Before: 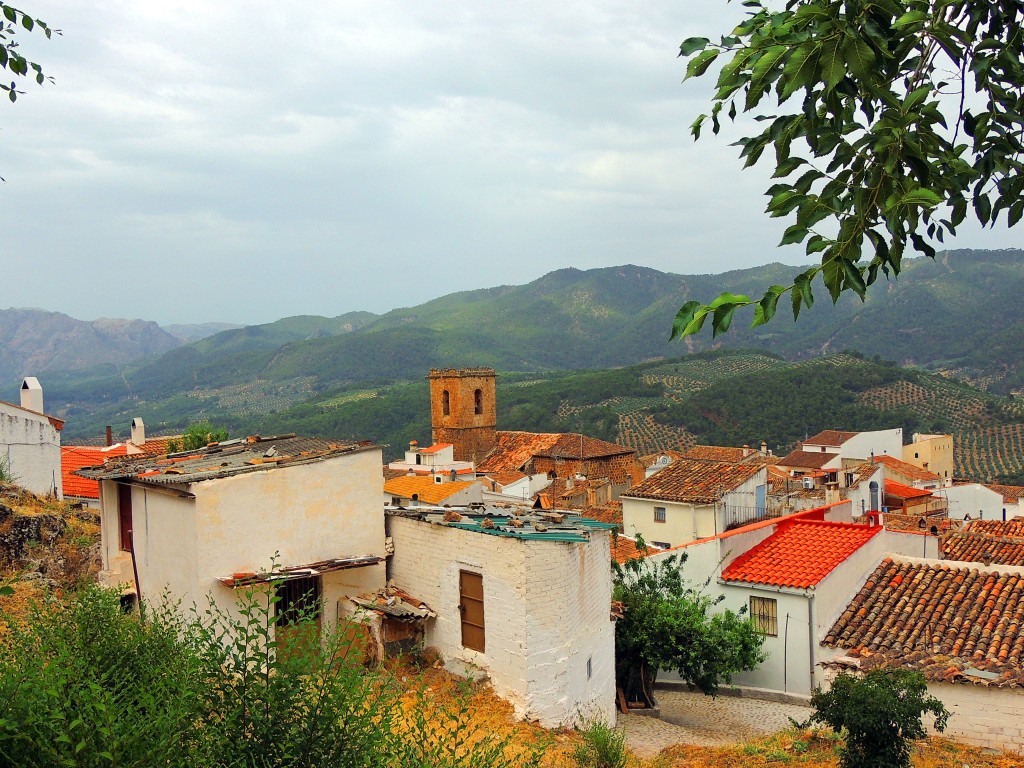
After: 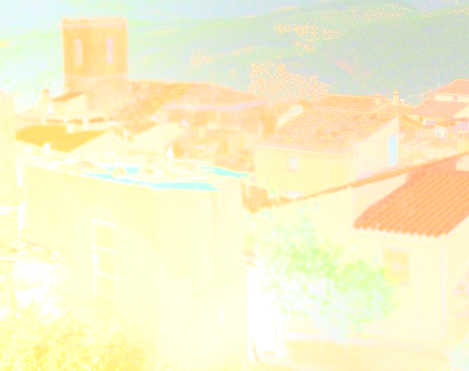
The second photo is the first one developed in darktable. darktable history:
white balance: red 1.045, blue 0.932
bloom: size 25%, threshold 5%, strength 90%
crop: left 35.976%, top 45.819%, right 18.162%, bottom 5.807%
